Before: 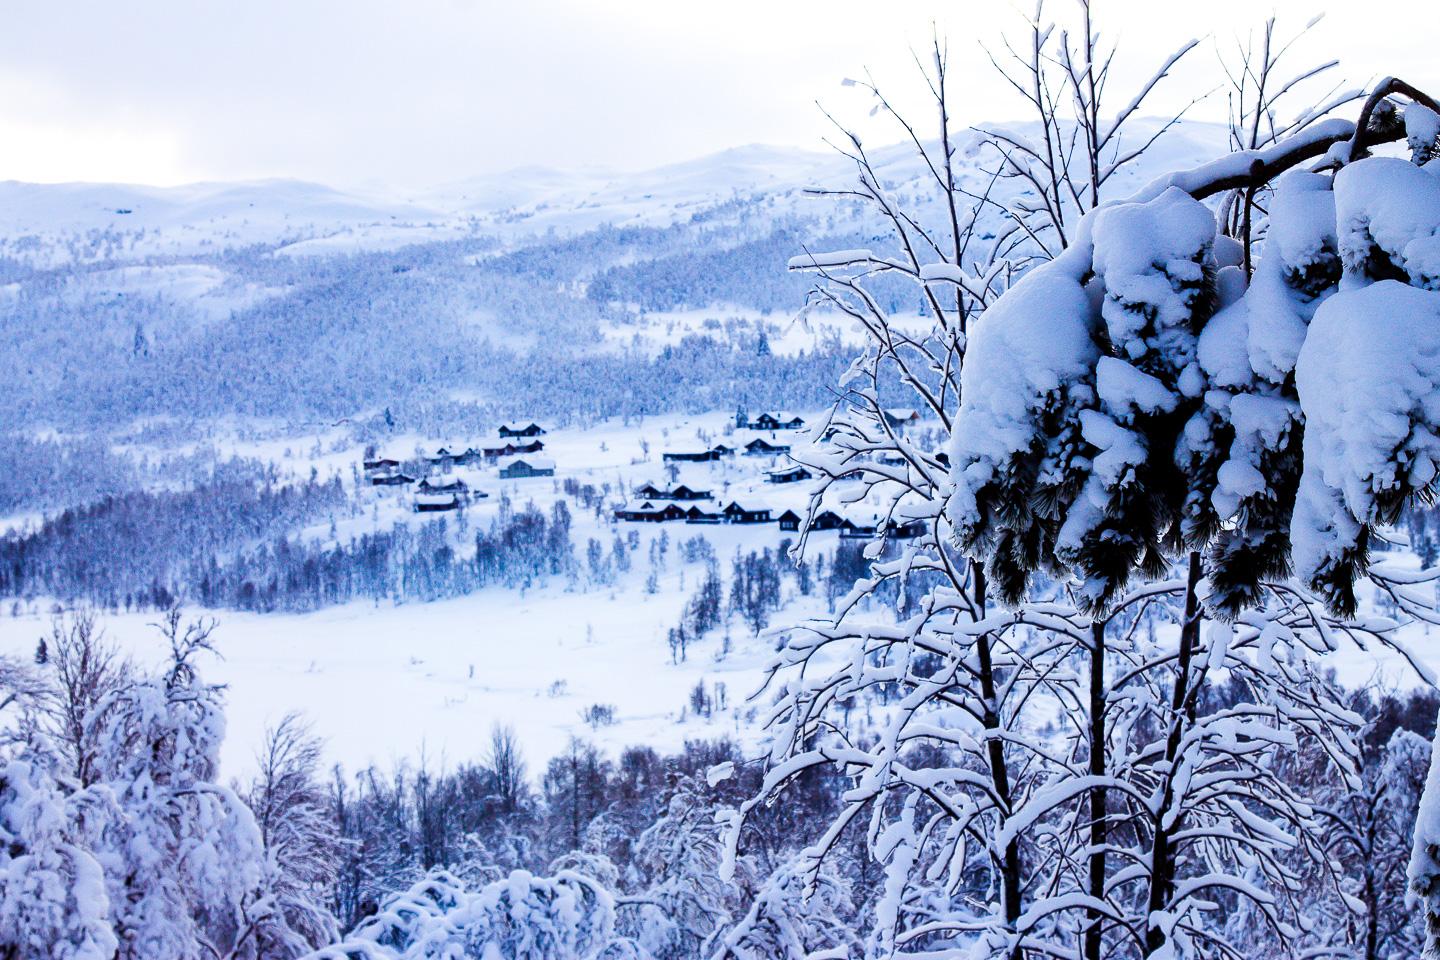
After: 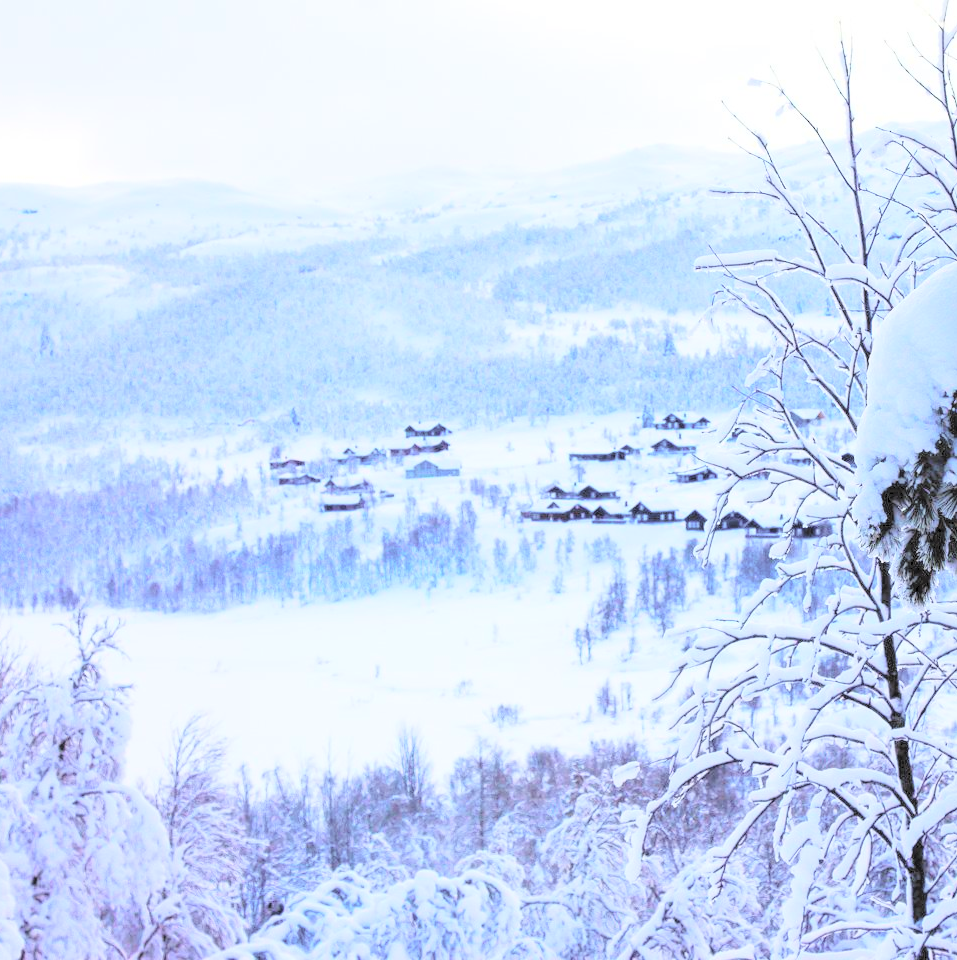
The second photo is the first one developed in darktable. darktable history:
contrast brightness saturation: brightness 0.993
exposure: compensate highlight preservation false
crop and rotate: left 6.588%, right 26.89%
